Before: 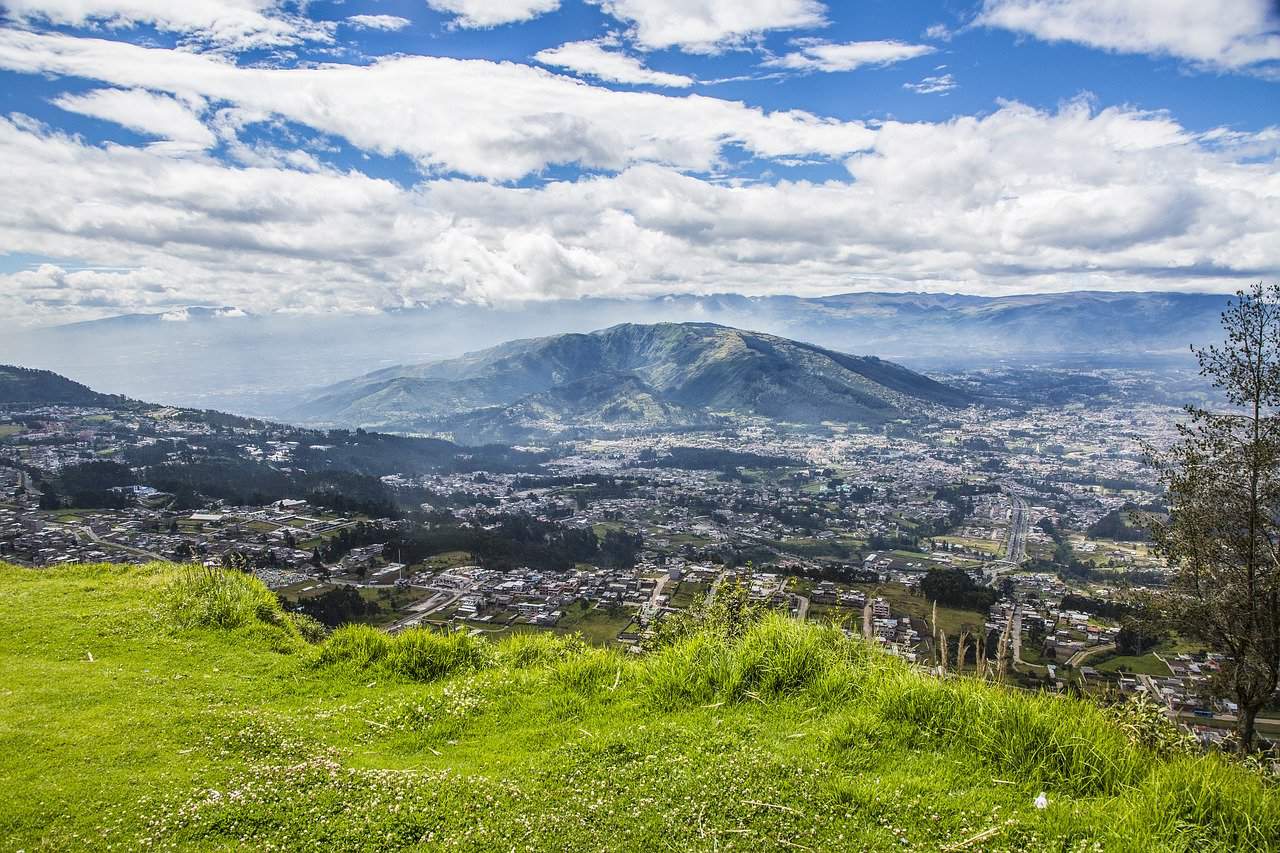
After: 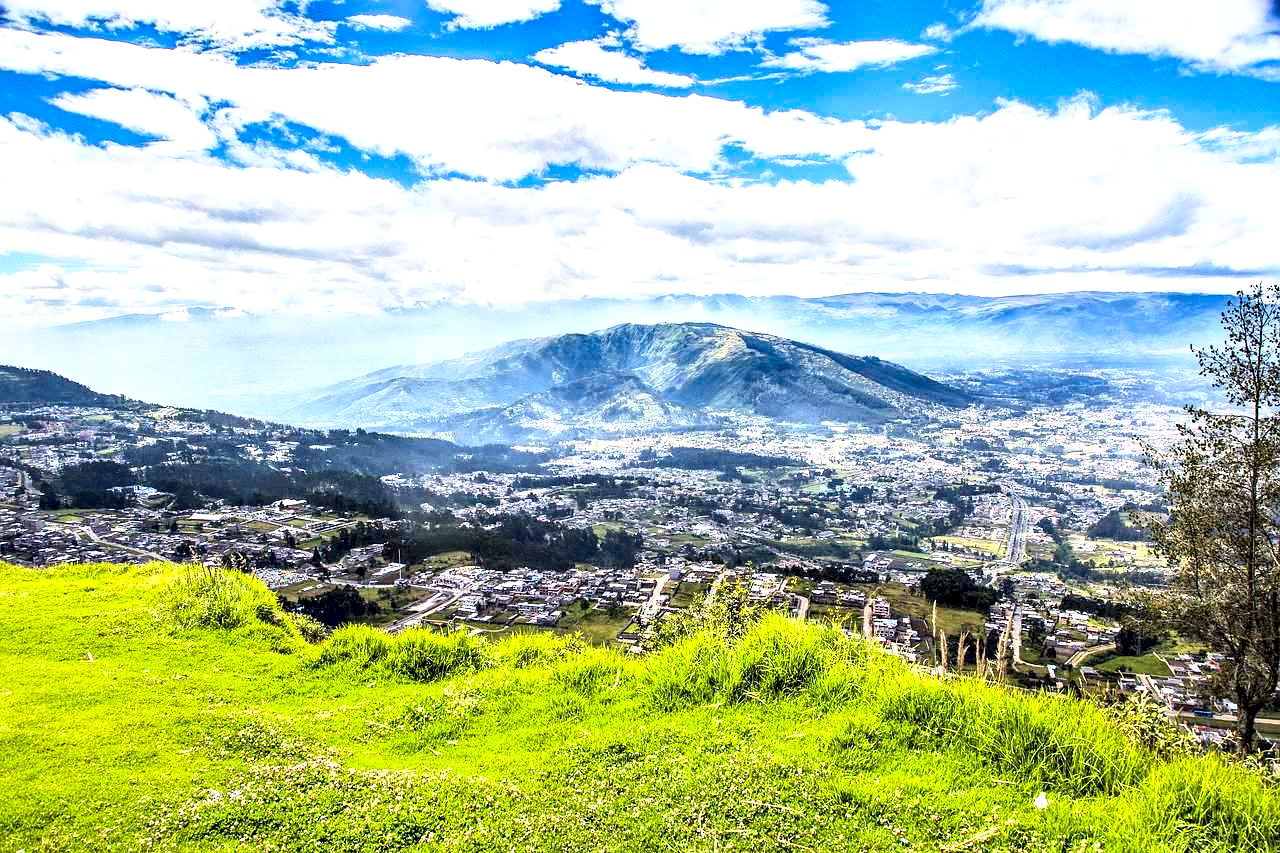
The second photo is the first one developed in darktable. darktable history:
contrast brightness saturation: contrast 0.235, brightness 0.264, saturation 0.378
contrast equalizer: octaves 7, y [[0.6 ×6], [0.55 ×6], [0 ×6], [0 ×6], [0 ×6]]
exposure: exposure 0.404 EV, compensate highlight preservation false
local contrast: highlights 106%, shadows 99%, detail 119%, midtone range 0.2
